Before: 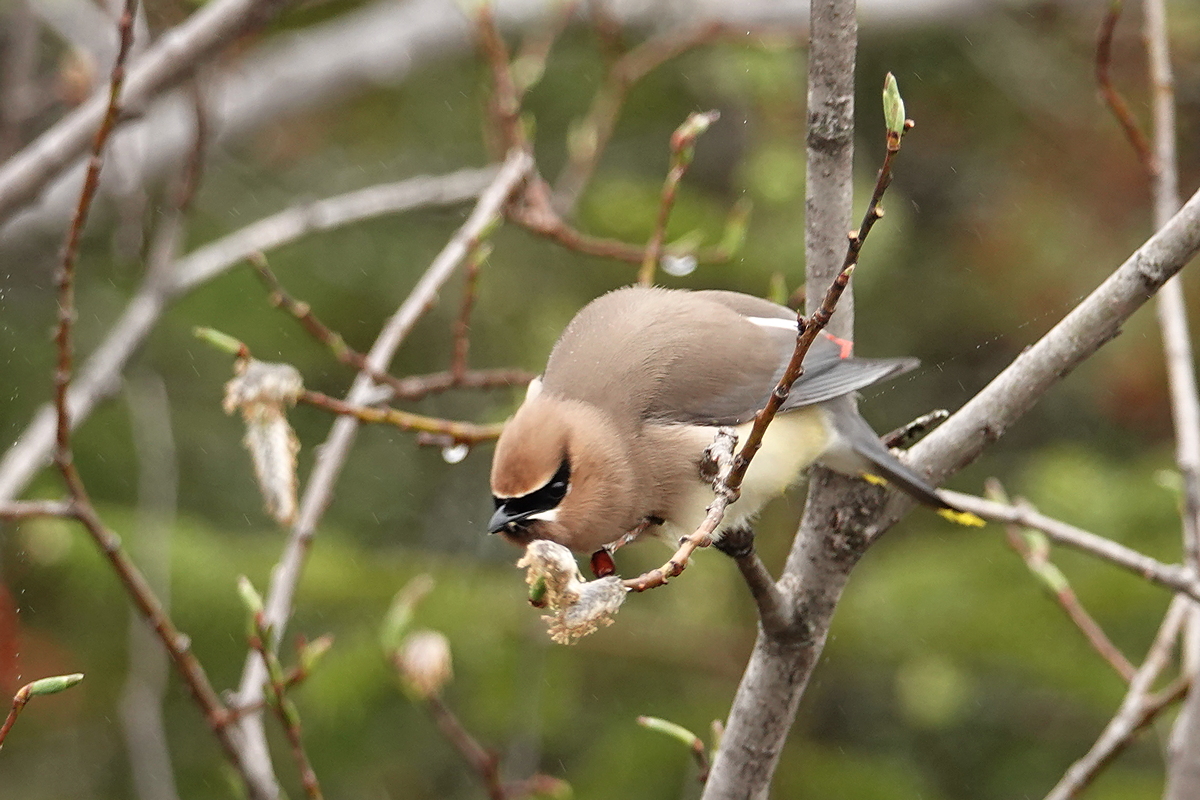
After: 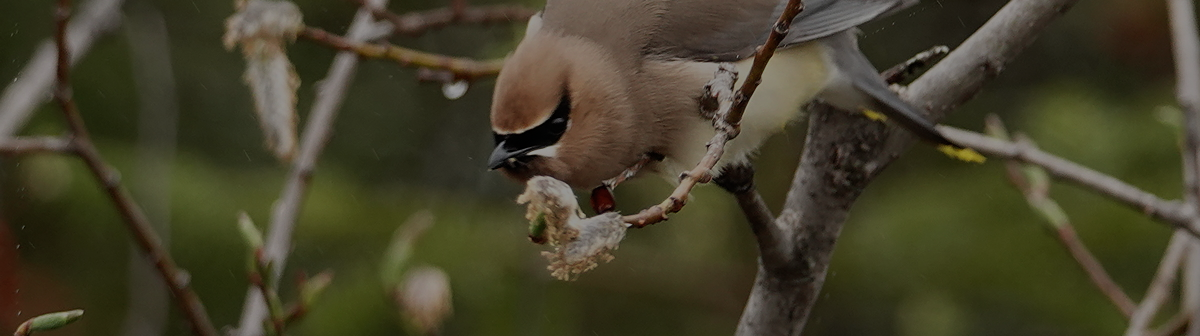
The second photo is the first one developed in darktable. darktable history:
tone equalizer: -8 EV -2 EV, -7 EV -2 EV, -6 EV -2 EV, -5 EV -2 EV, -4 EV -2 EV, -3 EV -2 EV, -2 EV -2 EV, -1 EV -1.63 EV, +0 EV -2 EV
crop: top 45.551%, bottom 12.262%
